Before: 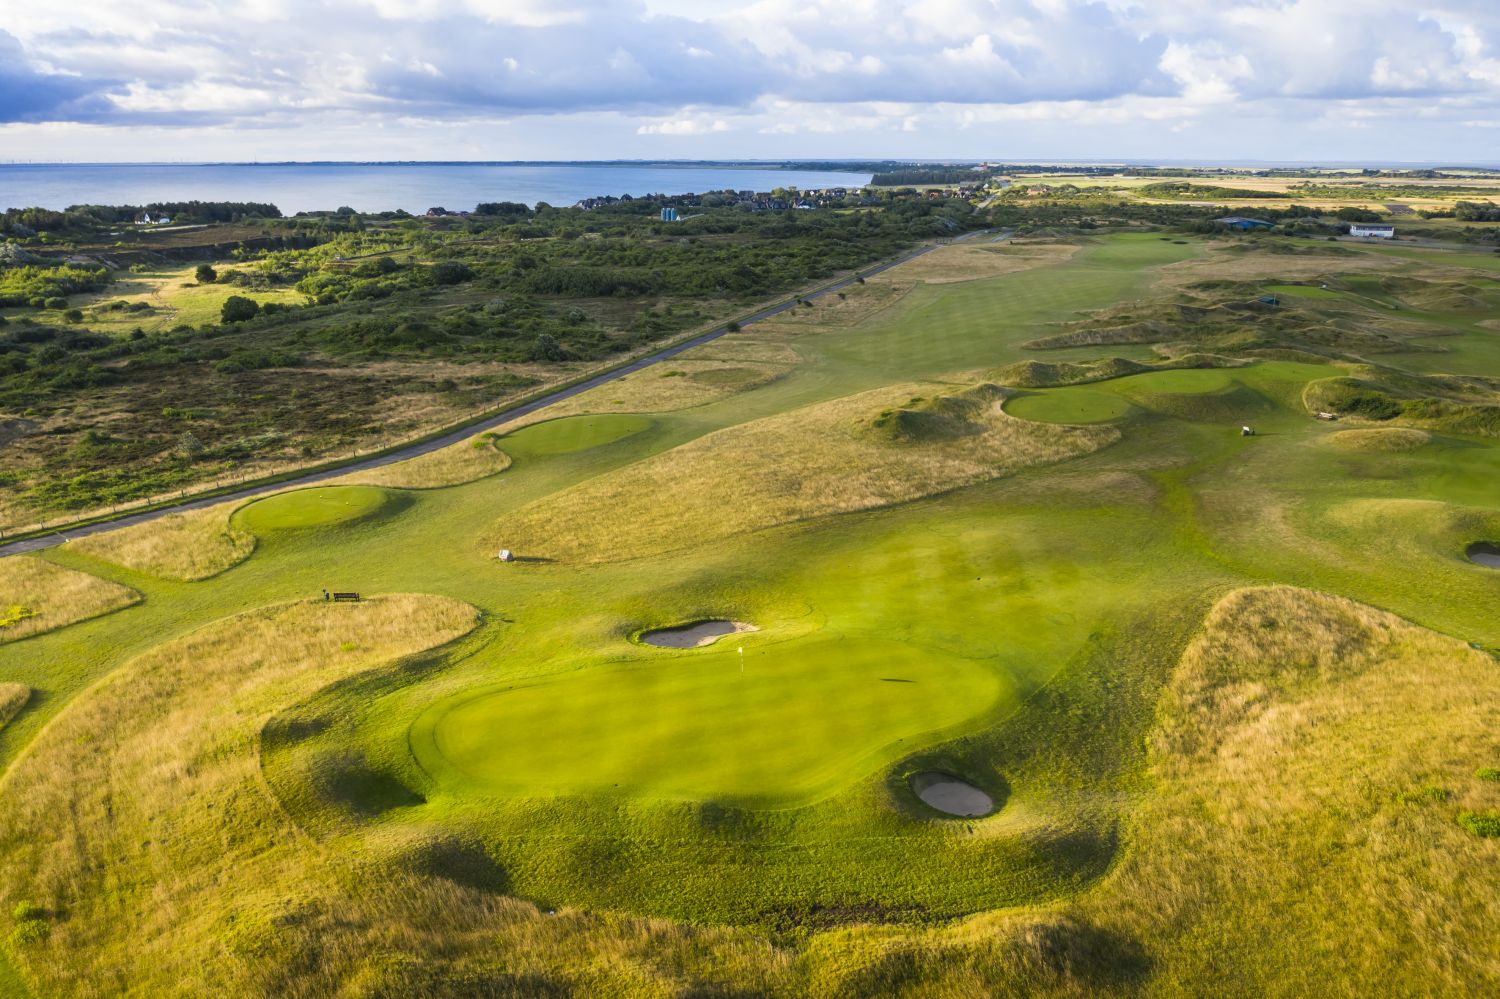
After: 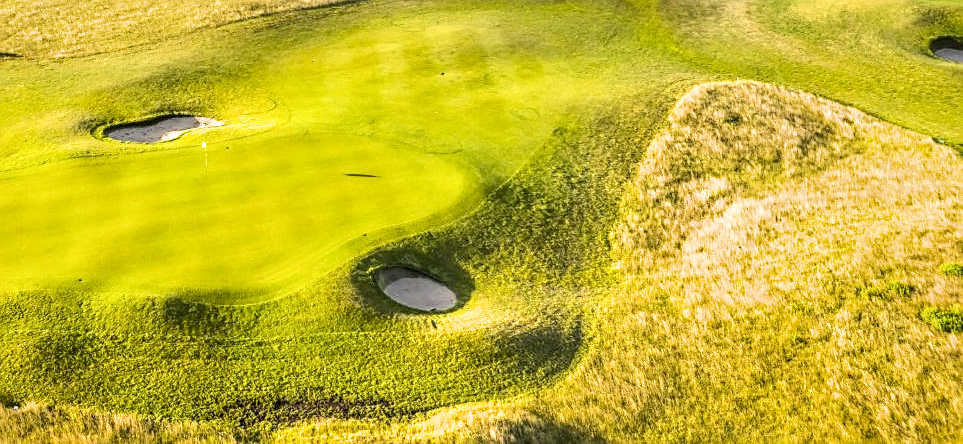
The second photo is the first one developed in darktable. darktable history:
crop and rotate: left 35.798%, top 50.647%, bottom 4.814%
color zones: curves: ch2 [(0, 0.5) (0.143, 0.5) (0.286, 0.489) (0.415, 0.421) (0.571, 0.5) (0.714, 0.5) (0.857, 0.5) (1, 0.5)]
filmic rgb: black relative exposure -7.65 EV, white relative exposure 4.56 EV, hardness 3.61, contrast 1.116, color science v6 (2022)
exposure: black level correction 0, exposure 1.673 EV, compensate highlight preservation false
sharpen: on, module defaults
local contrast: highlights 62%, detail 143%, midtone range 0.432
shadows and highlights: highlights color adjustment 0.588%, low approximation 0.01, soften with gaussian
